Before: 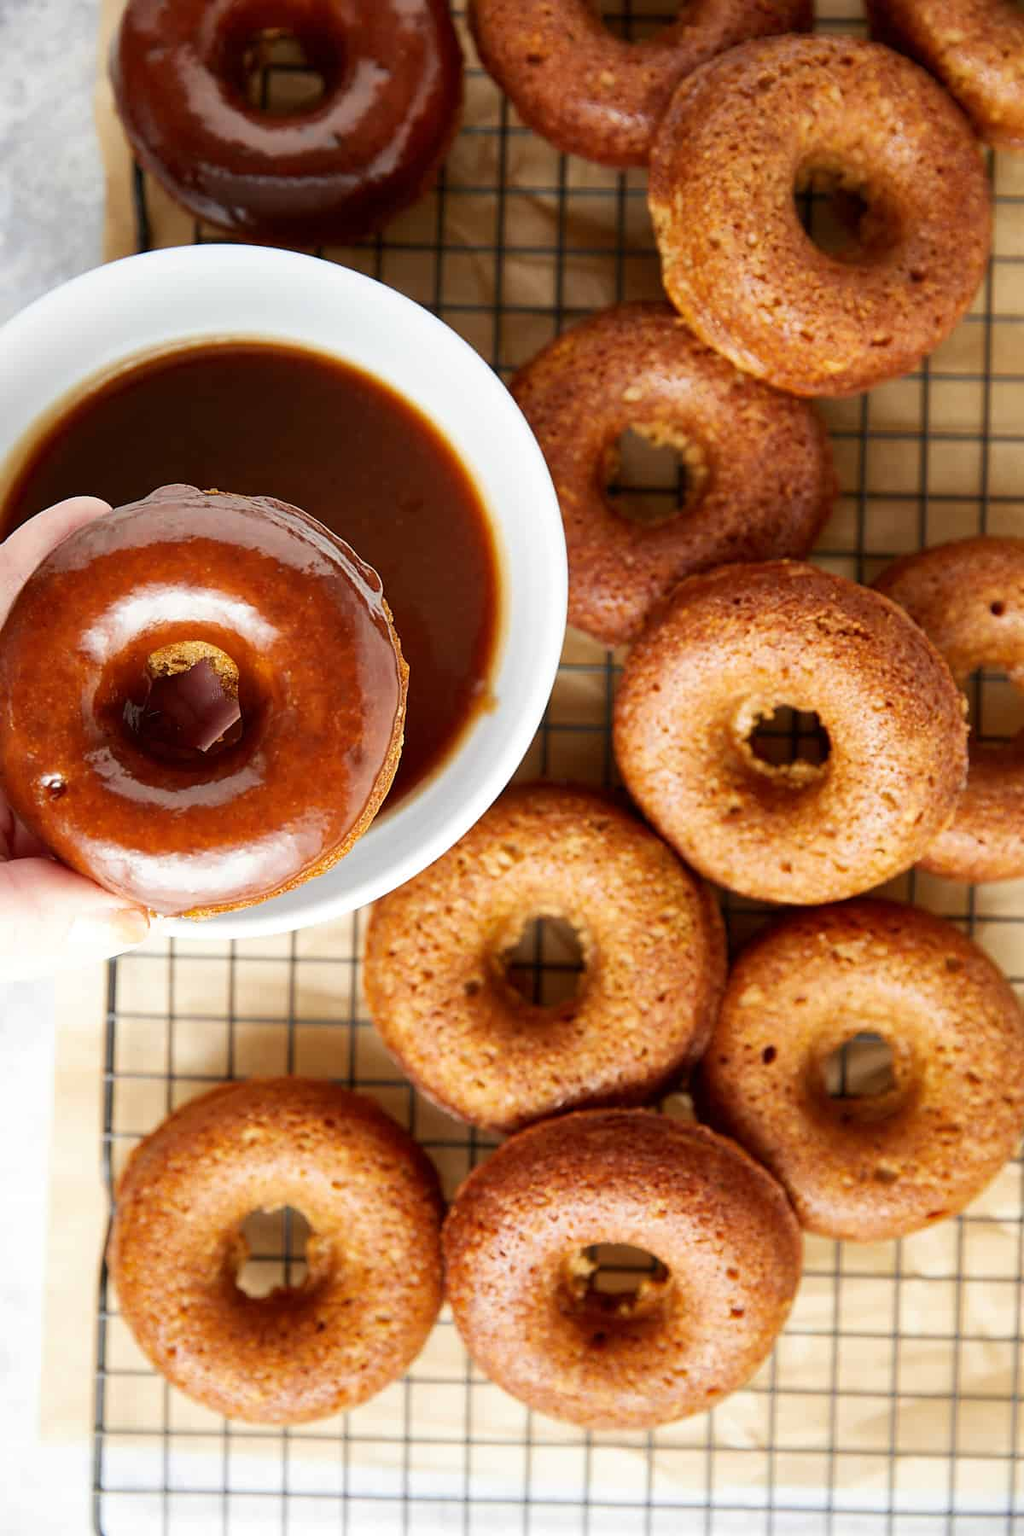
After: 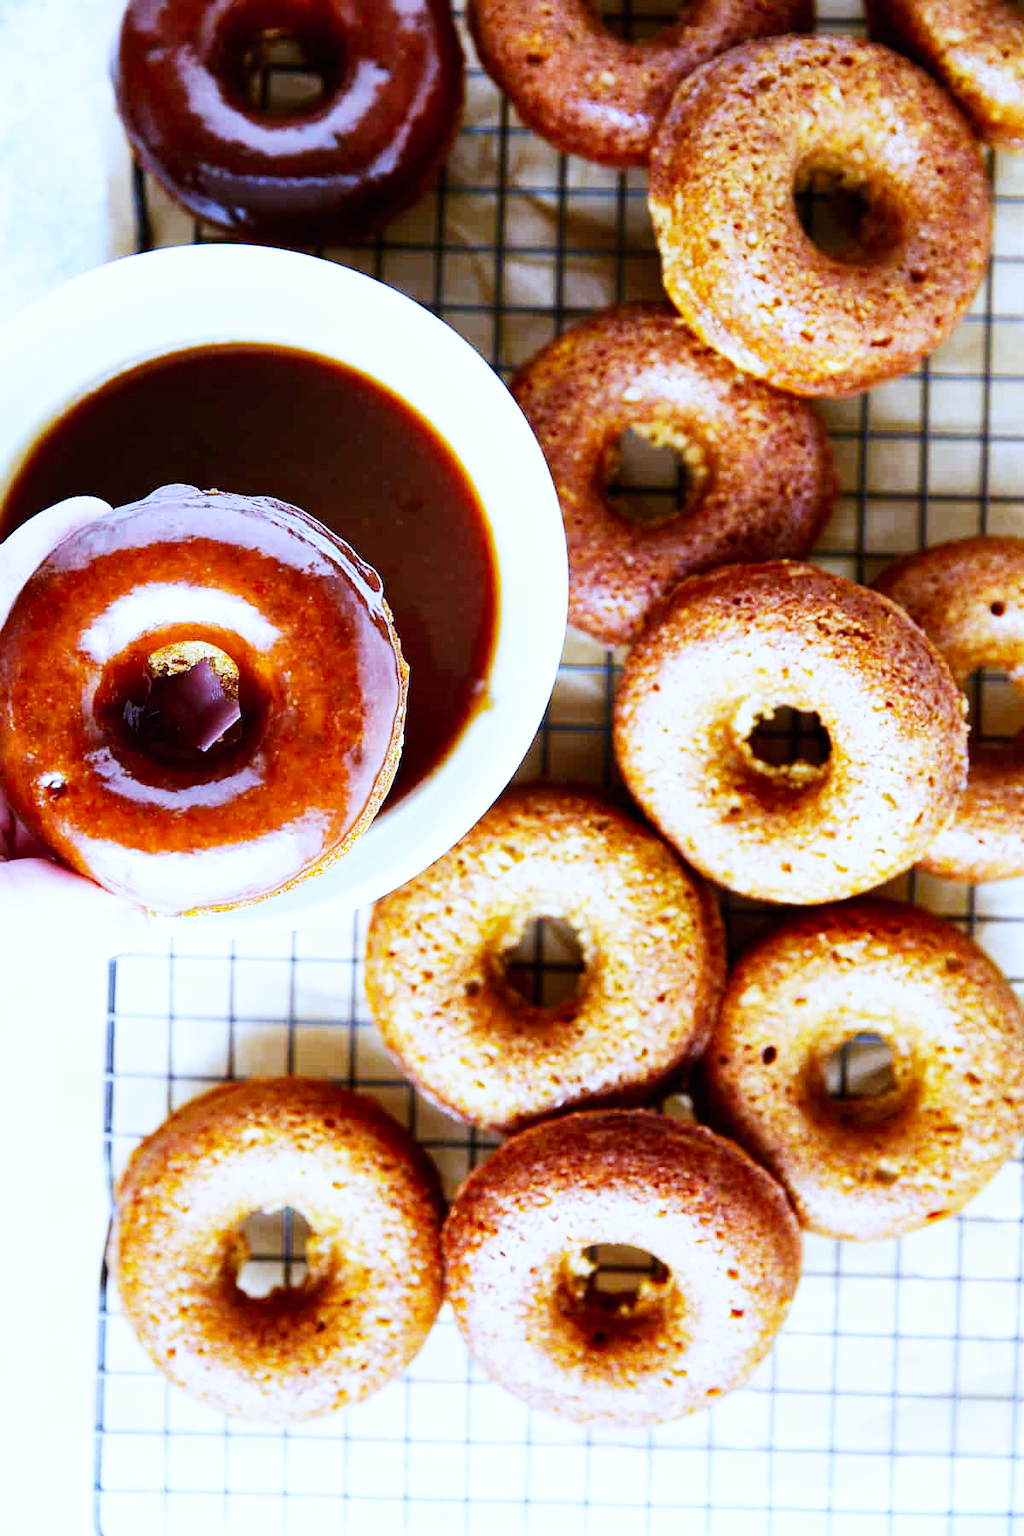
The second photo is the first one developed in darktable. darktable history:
base curve: curves: ch0 [(0, 0) (0.007, 0.004) (0.027, 0.03) (0.046, 0.07) (0.207, 0.54) (0.442, 0.872) (0.673, 0.972) (1, 1)], preserve colors none
color correction: highlights a* -0.137, highlights b* -5.91, shadows a* -0.137, shadows b* -0.137
white balance: red 0.766, blue 1.537
